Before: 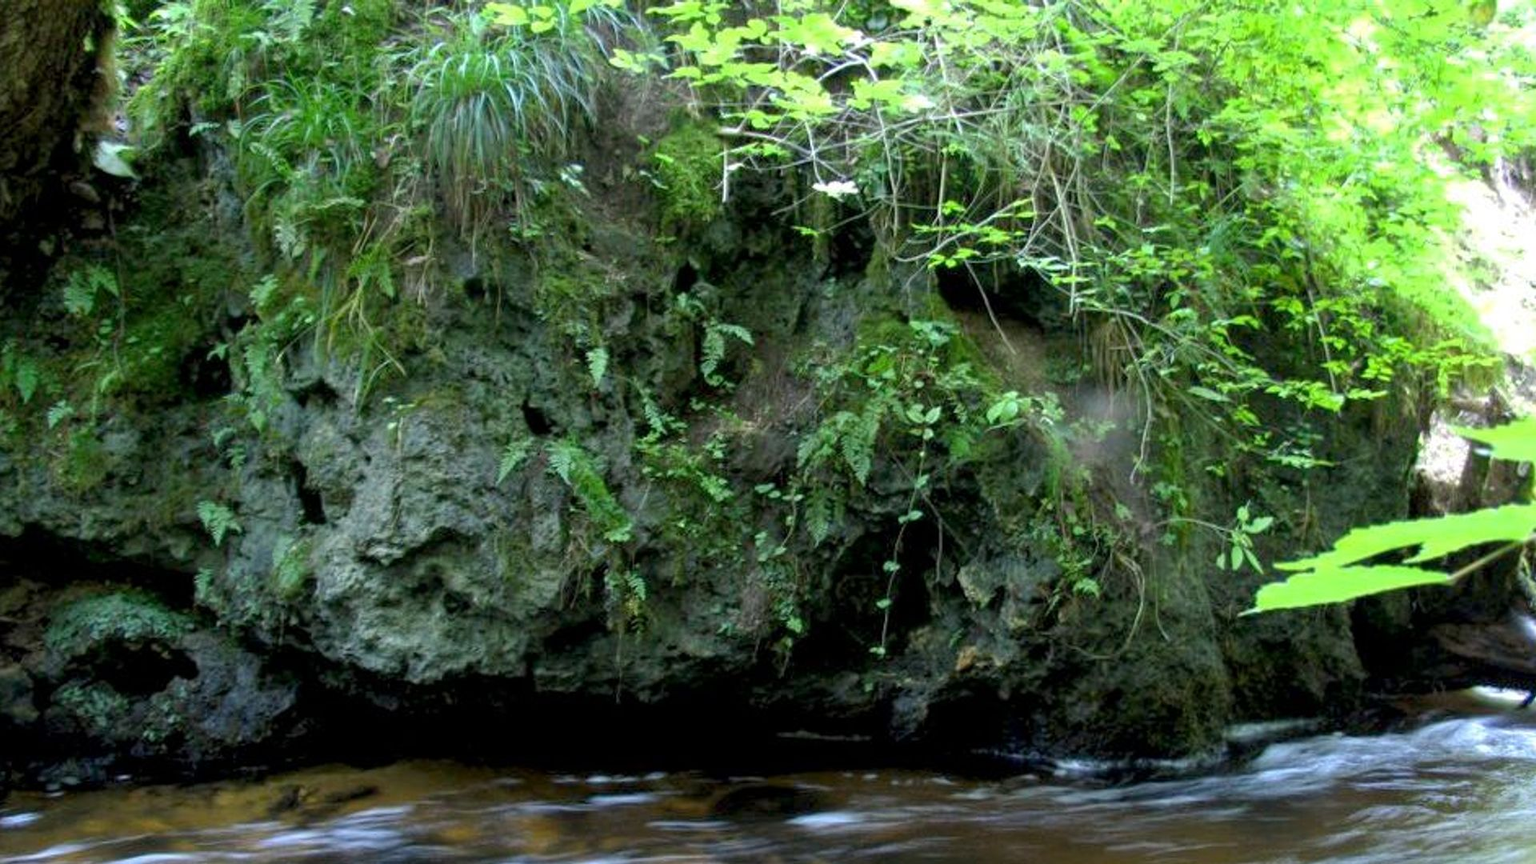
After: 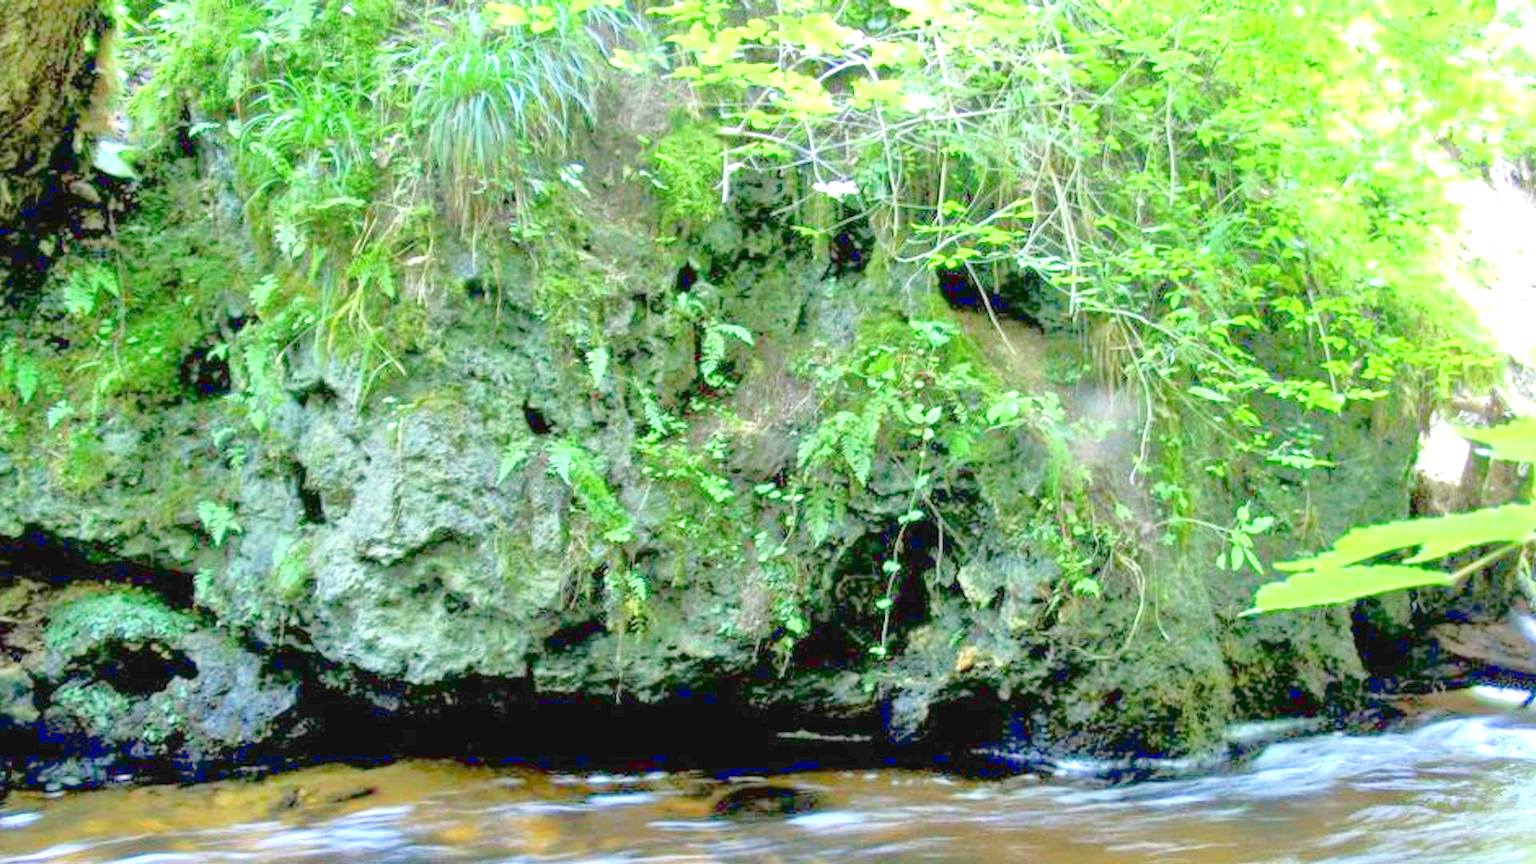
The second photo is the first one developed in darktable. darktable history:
tone equalizer: -8 EV 2 EV, -7 EV 2 EV, -6 EV 2 EV, -5 EV 2 EV, -4 EV 2 EV, -3 EV 1.5 EV, -2 EV 1 EV, -1 EV 0.5 EV
tone curve: curves: ch0 [(0, 0.047) (0.199, 0.263) (0.47, 0.555) (0.805, 0.839) (1, 0.962)], color space Lab, linked channels, preserve colors none
exposure: exposure 1.089 EV, compensate highlight preservation false
